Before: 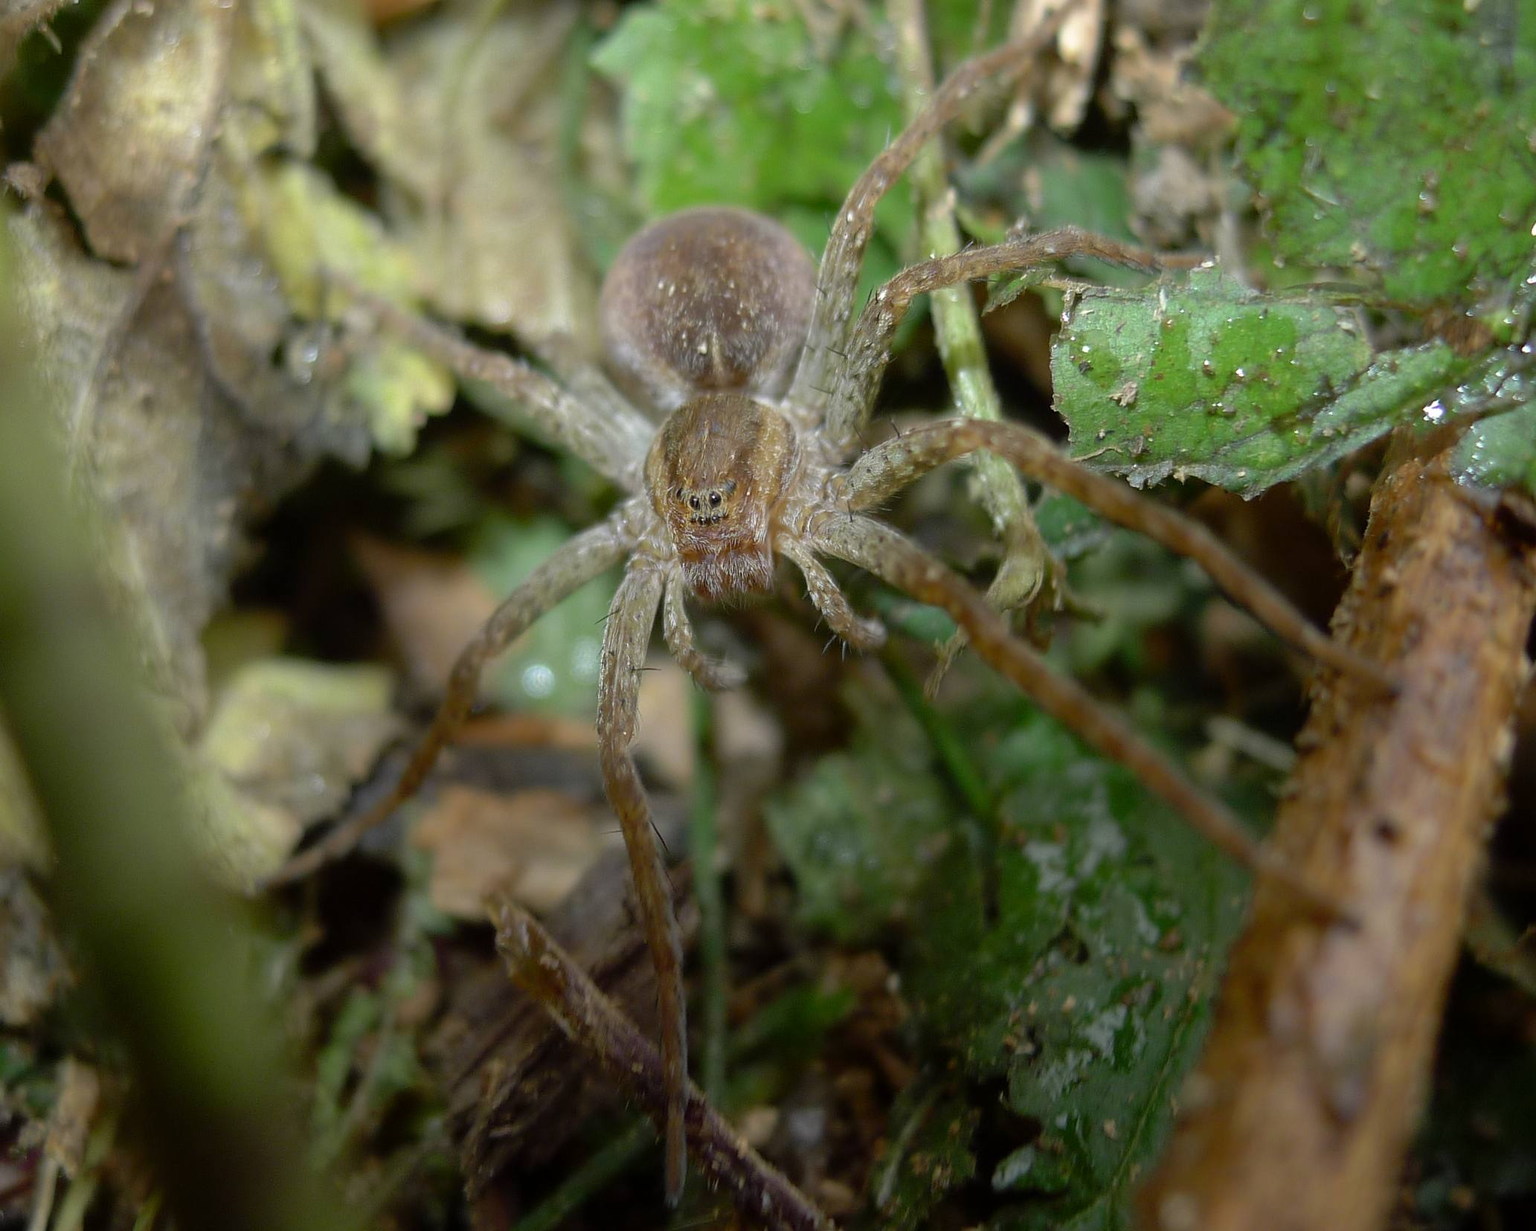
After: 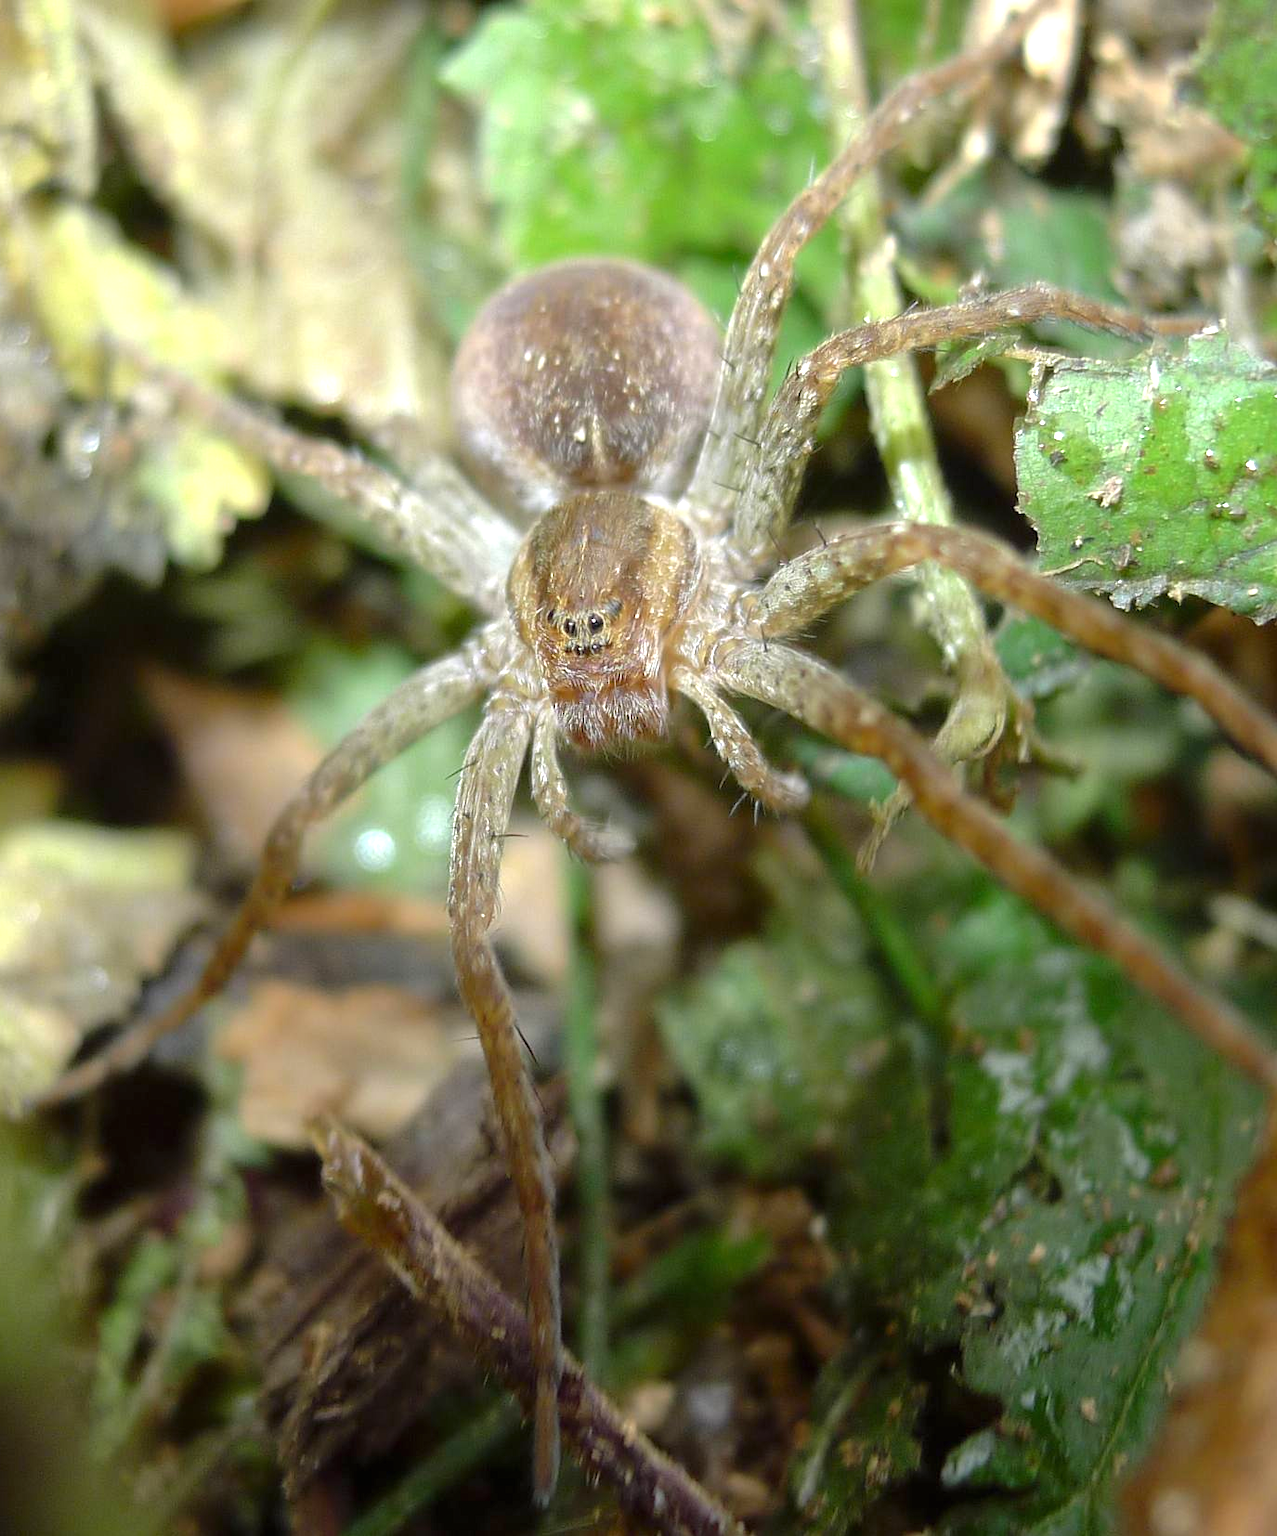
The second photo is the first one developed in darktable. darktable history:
exposure: black level correction 0, exposure 1 EV, compensate exposure bias true, compensate highlight preservation false
crop and rotate: left 15.546%, right 17.787%
tone equalizer: -8 EV -1.84 EV, -7 EV -1.16 EV, -6 EV -1.62 EV, smoothing diameter 25%, edges refinement/feathering 10, preserve details guided filter
